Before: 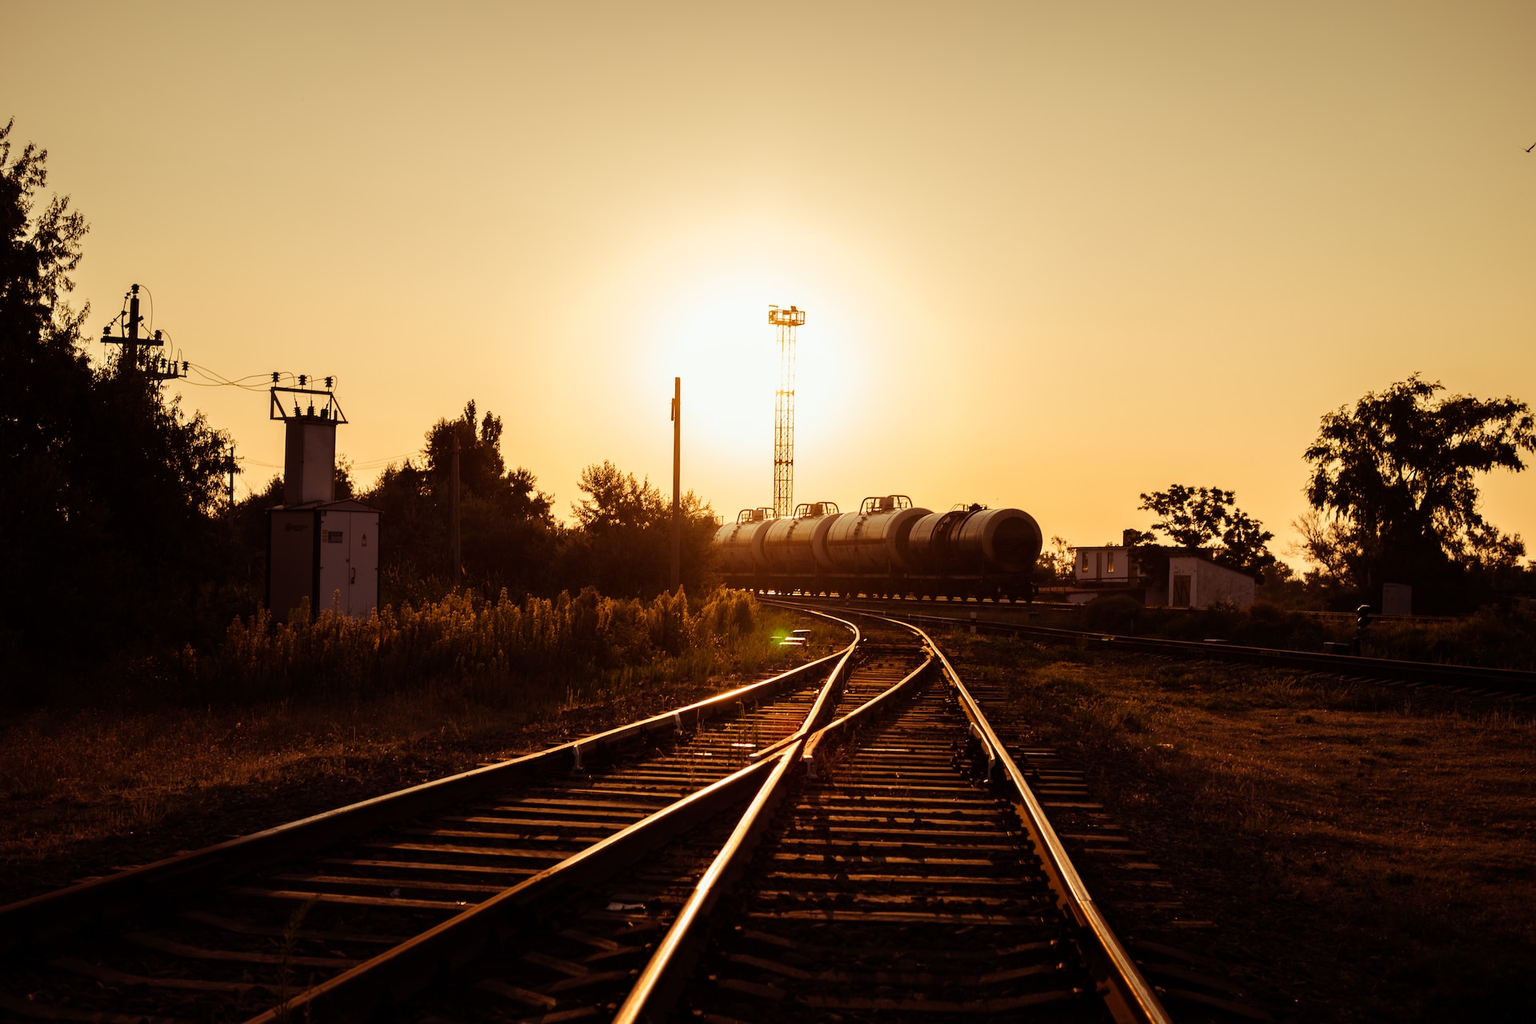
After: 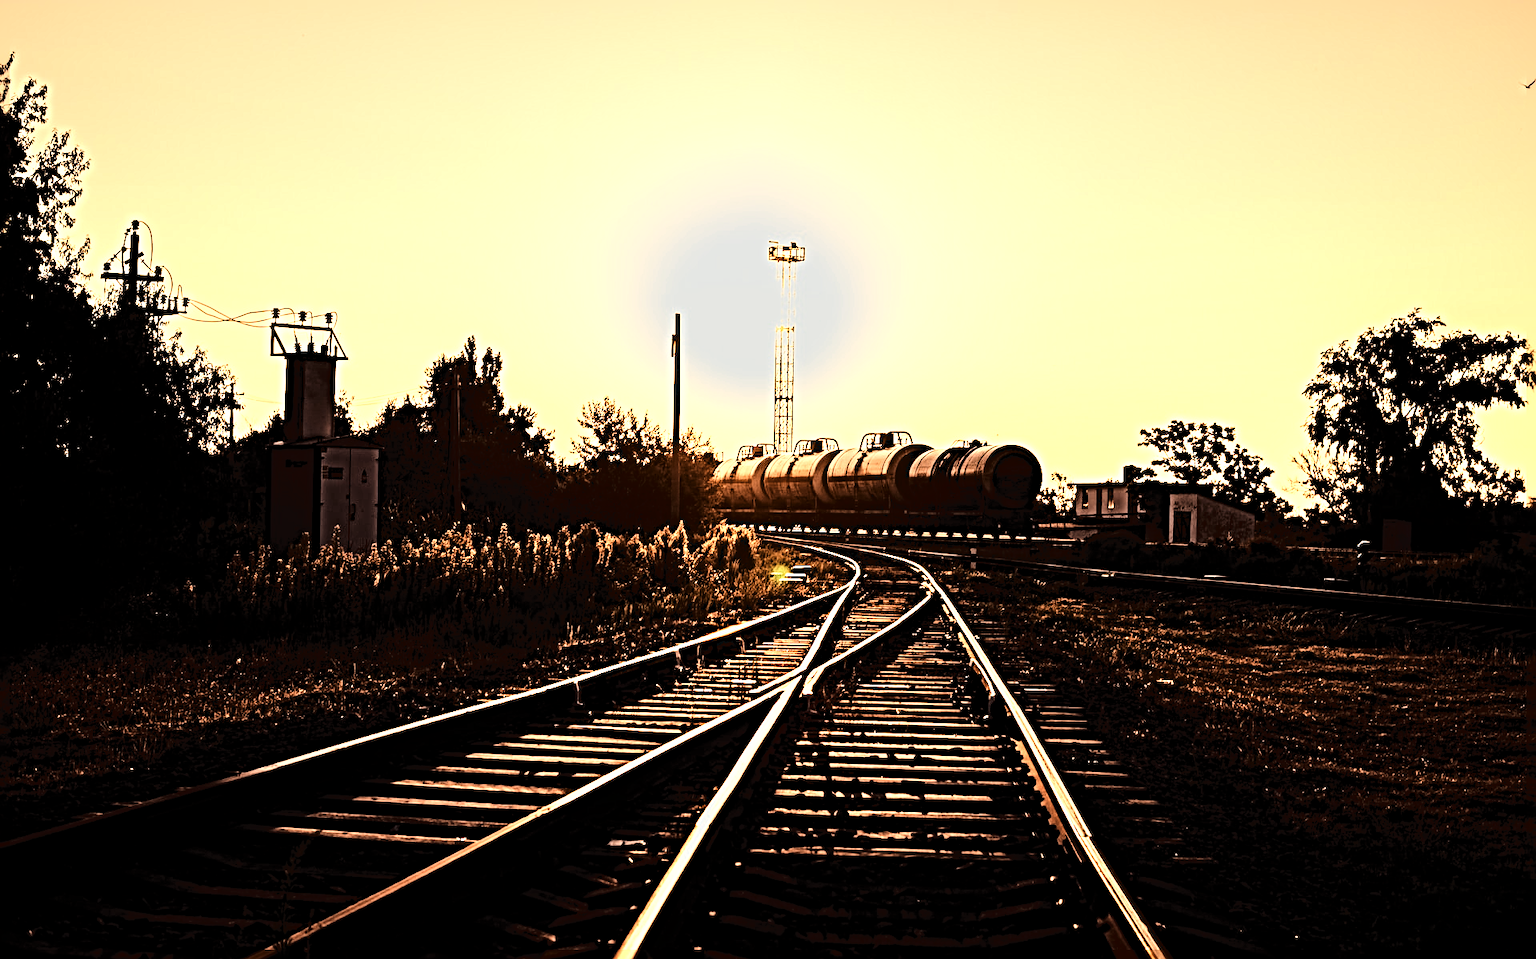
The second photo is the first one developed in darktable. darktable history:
filmic rgb: middle gray luminance 29.25%, black relative exposure -10.22 EV, white relative exposure 5.5 EV, target black luminance 0%, hardness 3.95, latitude 1.19%, contrast 1.12, highlights saturation mix 6%, shadows ↔ highlights balance 14.53%, color science v6 (2022)
crop and rotate: top 6.311%
color zones: curves: ch0 [(0.018, 0.548) (0.197, 0.654) (0.425, 0.447) (0.605, 0.658) (0.732, 0.579)]; ch1 [(0.105, 0.531) (0.224, 0.531) (0.386, 0.39) (0.618, 0.456) (0.732, 0.456) (0.956, 0.421)]; ch2 [(0.039, 0.583) (0.215, 0.465) (0.399, 0.544) (0.465, 0.548) (0.614, 0.447) (0.724, 0.43) (0.882, 0.623) (0.956, 0.632)]
tone curve: curves: ch0 [(0, 0) (0.003, 0.03) (0.011, 0.032) (0.025, 0.035) (0.044, 0.038) (0.069, 0.041) (0.1, 0.058) (0.136, 0.091) (0.177, 0.133) (0.224, 0.181) (0.277, 0.268) (0.335, 0.363) (0.399, 0.461) (0.468, 0.554) (0.543, 0.633) (0.623, 0.709) (0.709, 0.784) (0.801, 0.869) (0.898, 0.938) (1, 1)], color space Lab, linked channels, preserve colors none
sharpen: radius 6.283, amount 1.813, threshold 0.025
